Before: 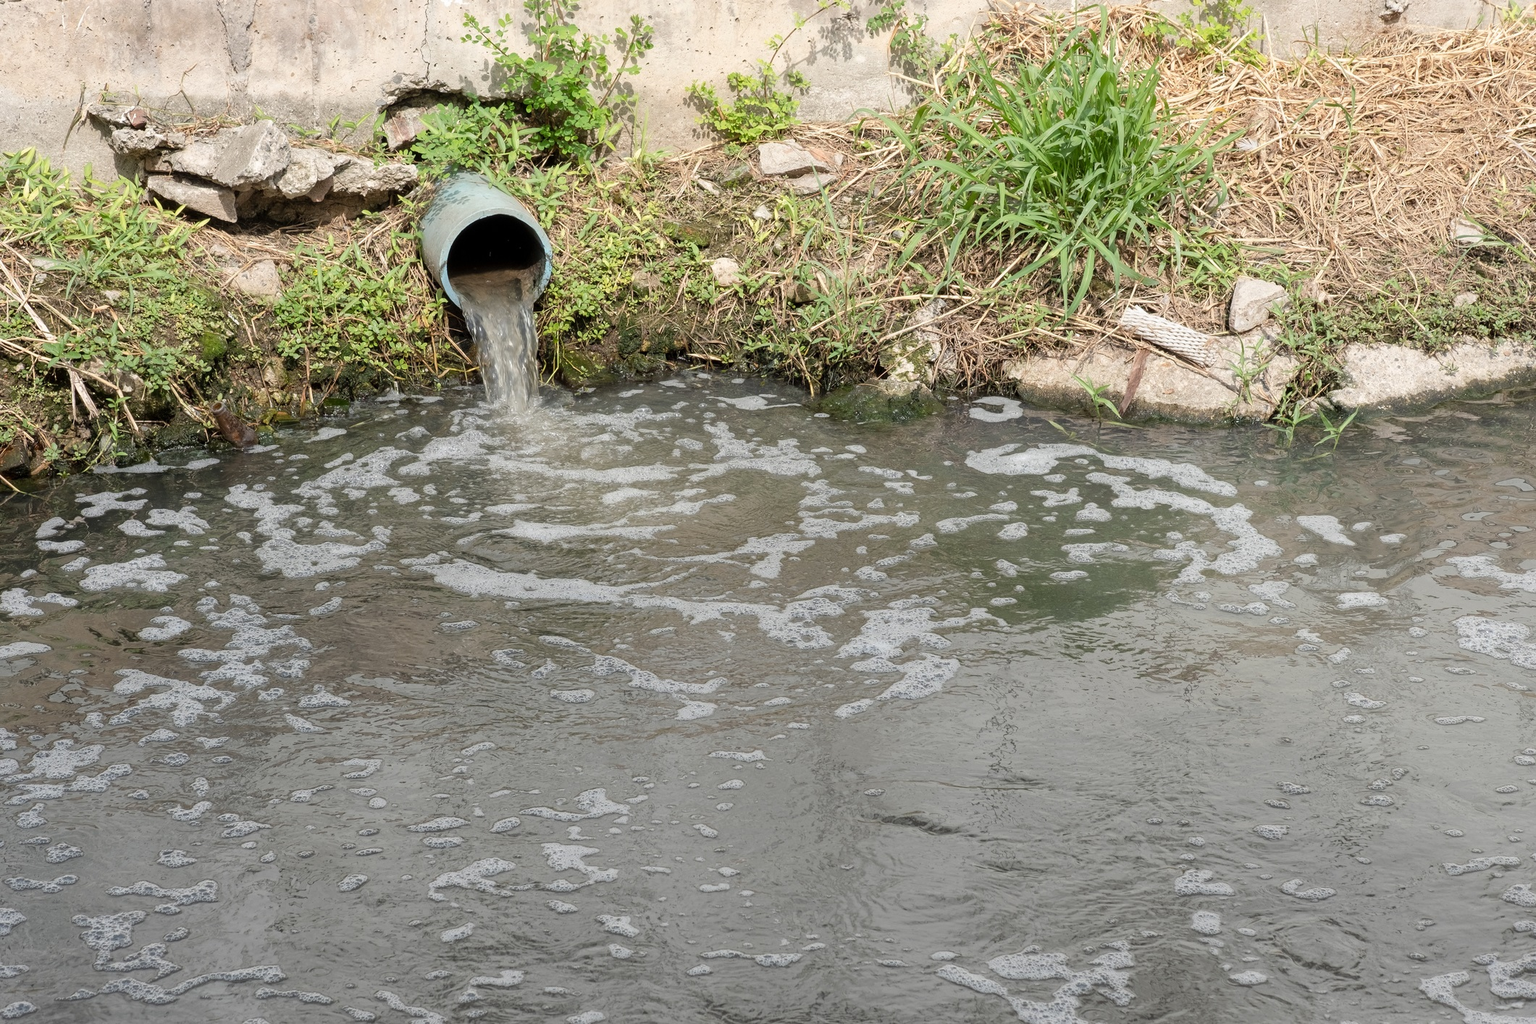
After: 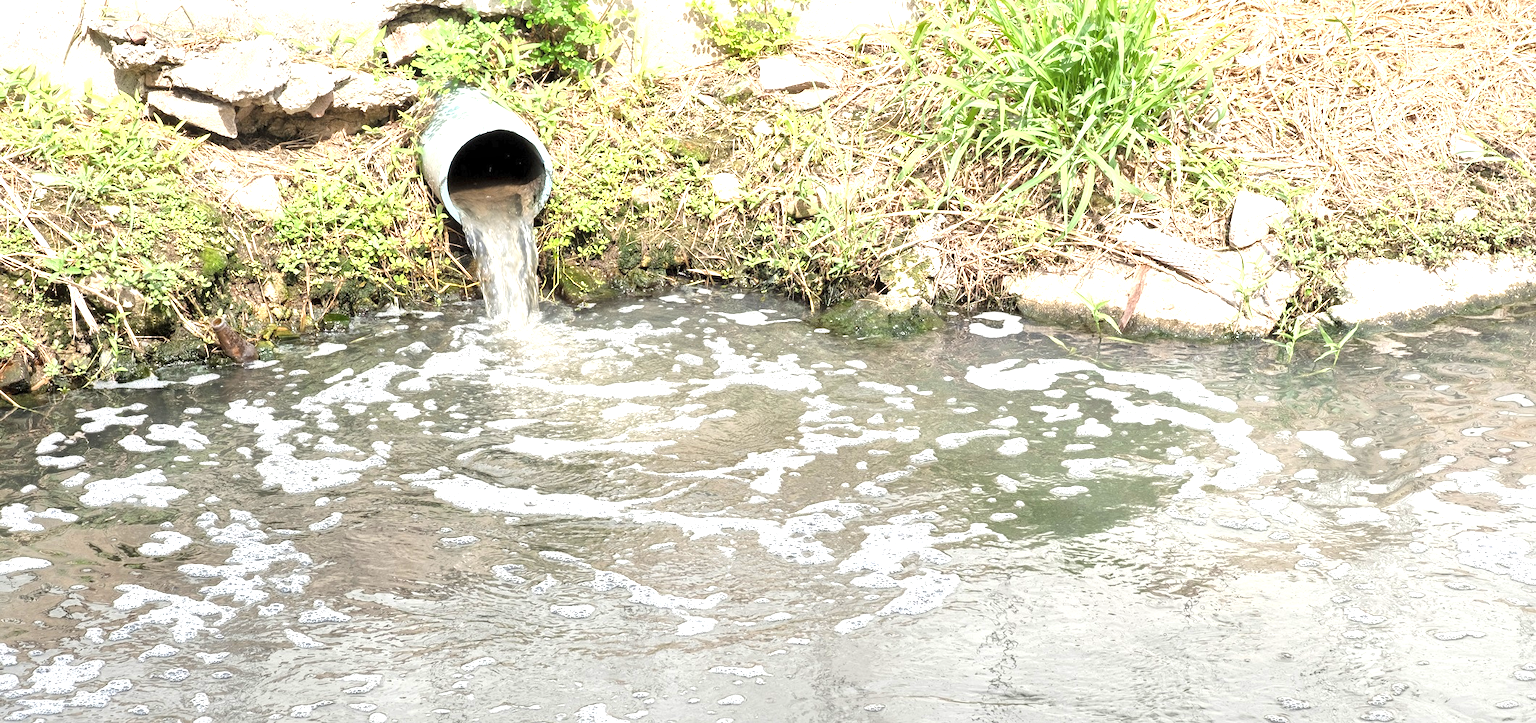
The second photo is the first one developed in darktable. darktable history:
local contrast: mode bilateral grid, contrast 50, coarseness 50, detail 150%, midtone range 0.2
crop and rotate: top 8.293%, bottom 20.996%
exposure: black level correction 0, exposure 1.3 EV, compensate exposure bias true, compensate highlight preservation false
contrast brightness saturation: brightness 0.15
